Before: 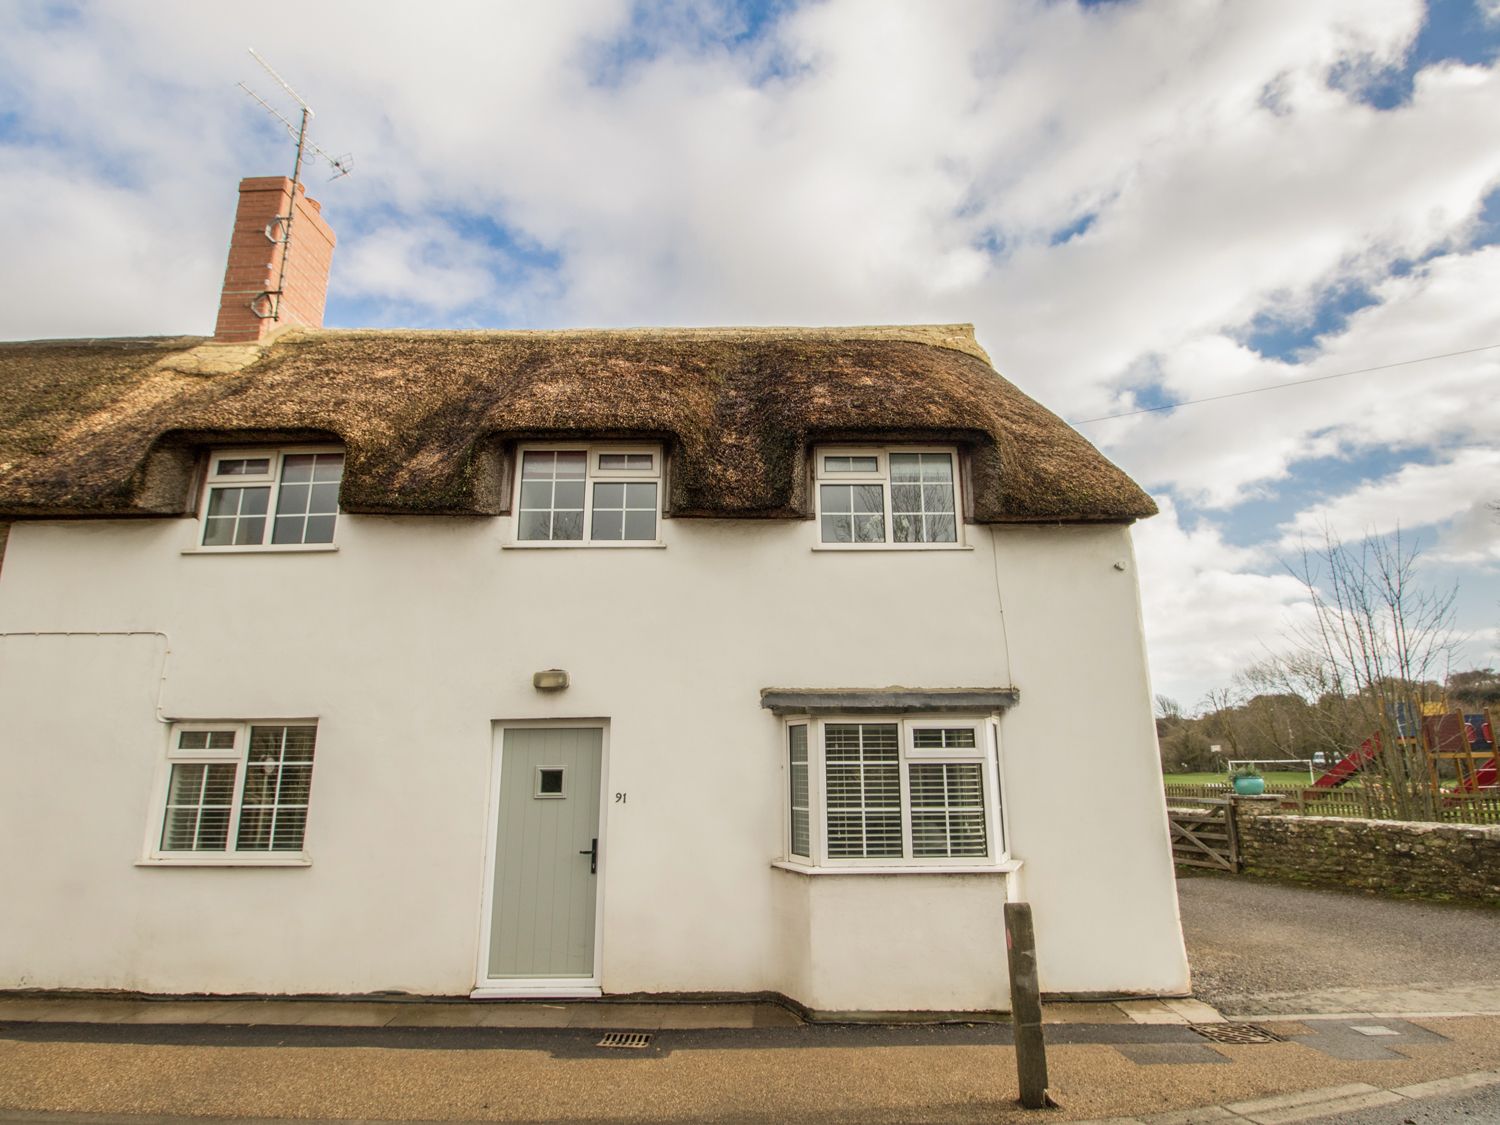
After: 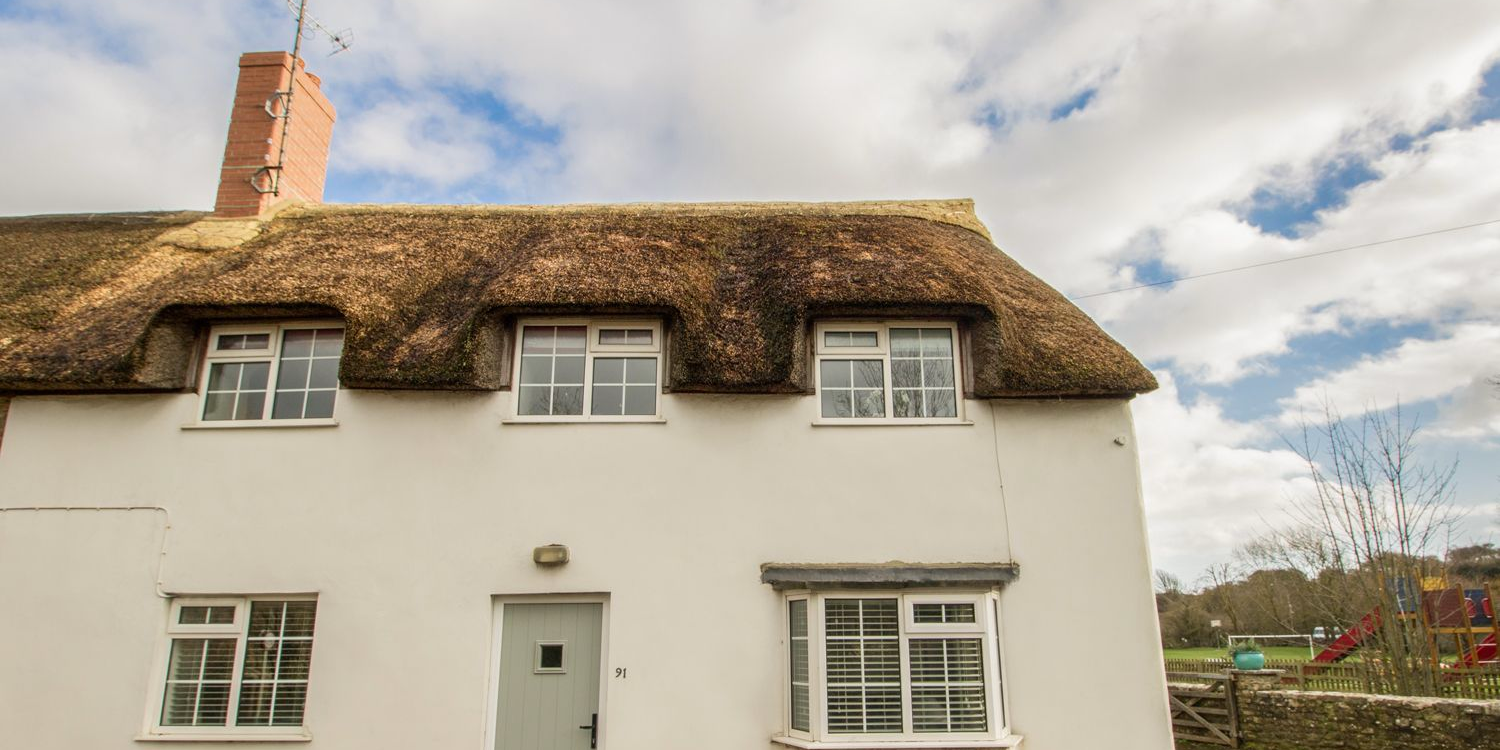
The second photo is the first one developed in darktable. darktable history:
crop: top 11.166%, bottom 22.168%
color correction: saturation 1.11
